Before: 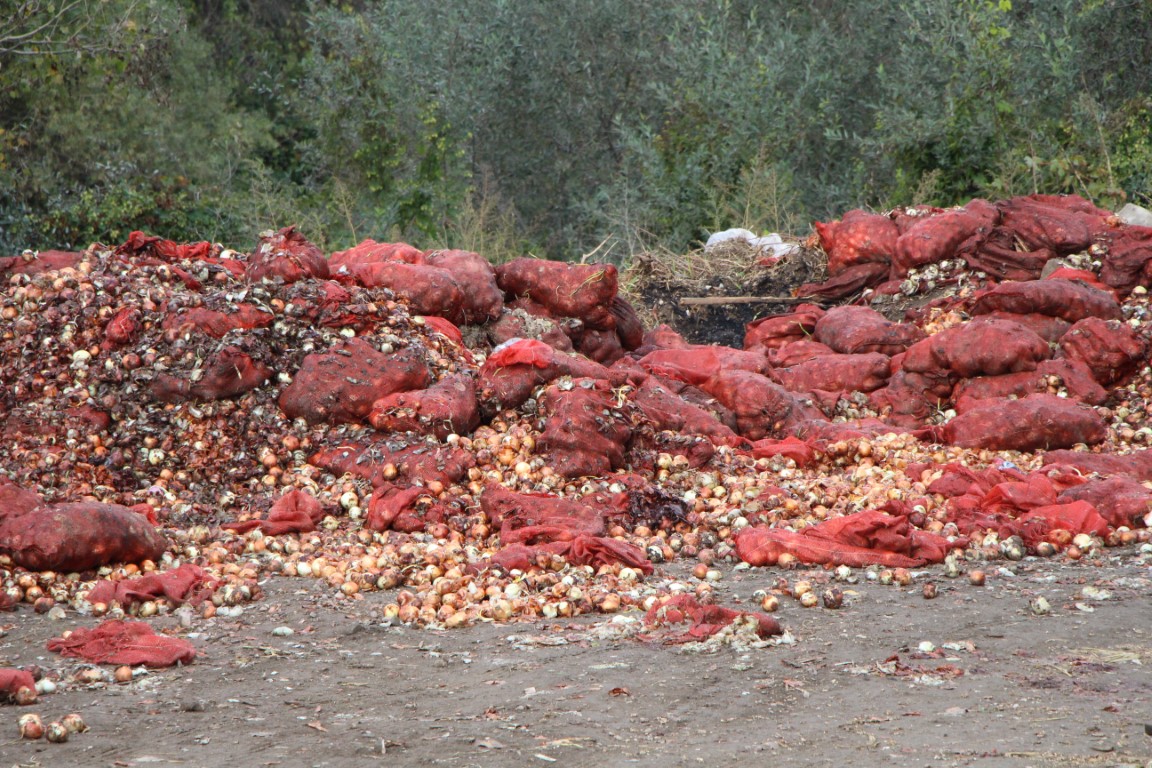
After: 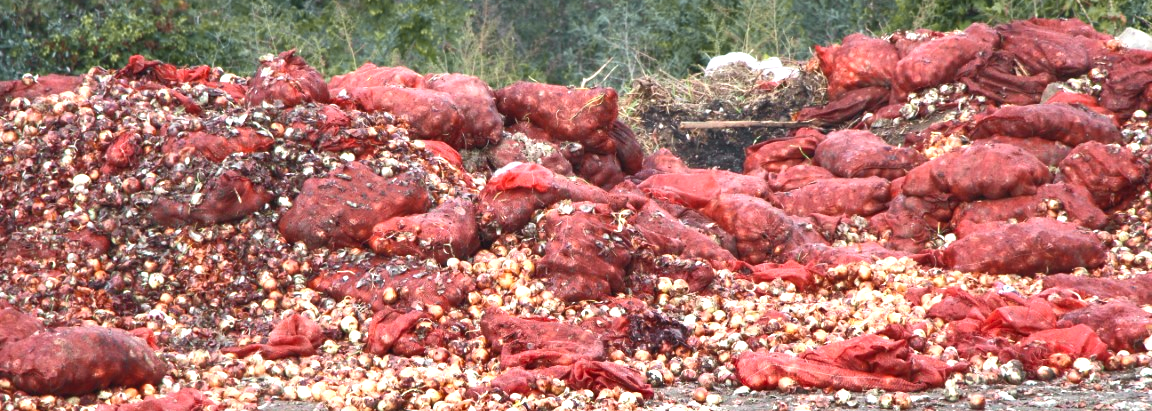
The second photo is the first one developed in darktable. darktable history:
exposure: black level correction 0, exposure 0.9 EV, compensate highlight preservation false
tone curve: curves: ch0 [(0.001, 0.042) (0.128, 0.16) (0.452, 0.42) (0.603, 0.566) (0.754, 0.733) (1, 1)]; ch1 [(0, 0) (0.325, 0.327) (0.412, 0.441) (0.473, 0.466) (0.5, 0.499) (0.549, 0.558) (0.617, 0.625) (0.713, 0.7) (1, 1)]; ch2 [(0, 0) (0.386, 0.397) (0.445, 0.47) (0.505, 0.498) (0.529, 0.524) (0.574, 0.569) (0.652, 0.641) (1, 1)], color space Lab, independent channels, preserve colors none
crop and rotate: top 23.043%, bottom 23.437%
shadows and highlights: soften with gaussian
